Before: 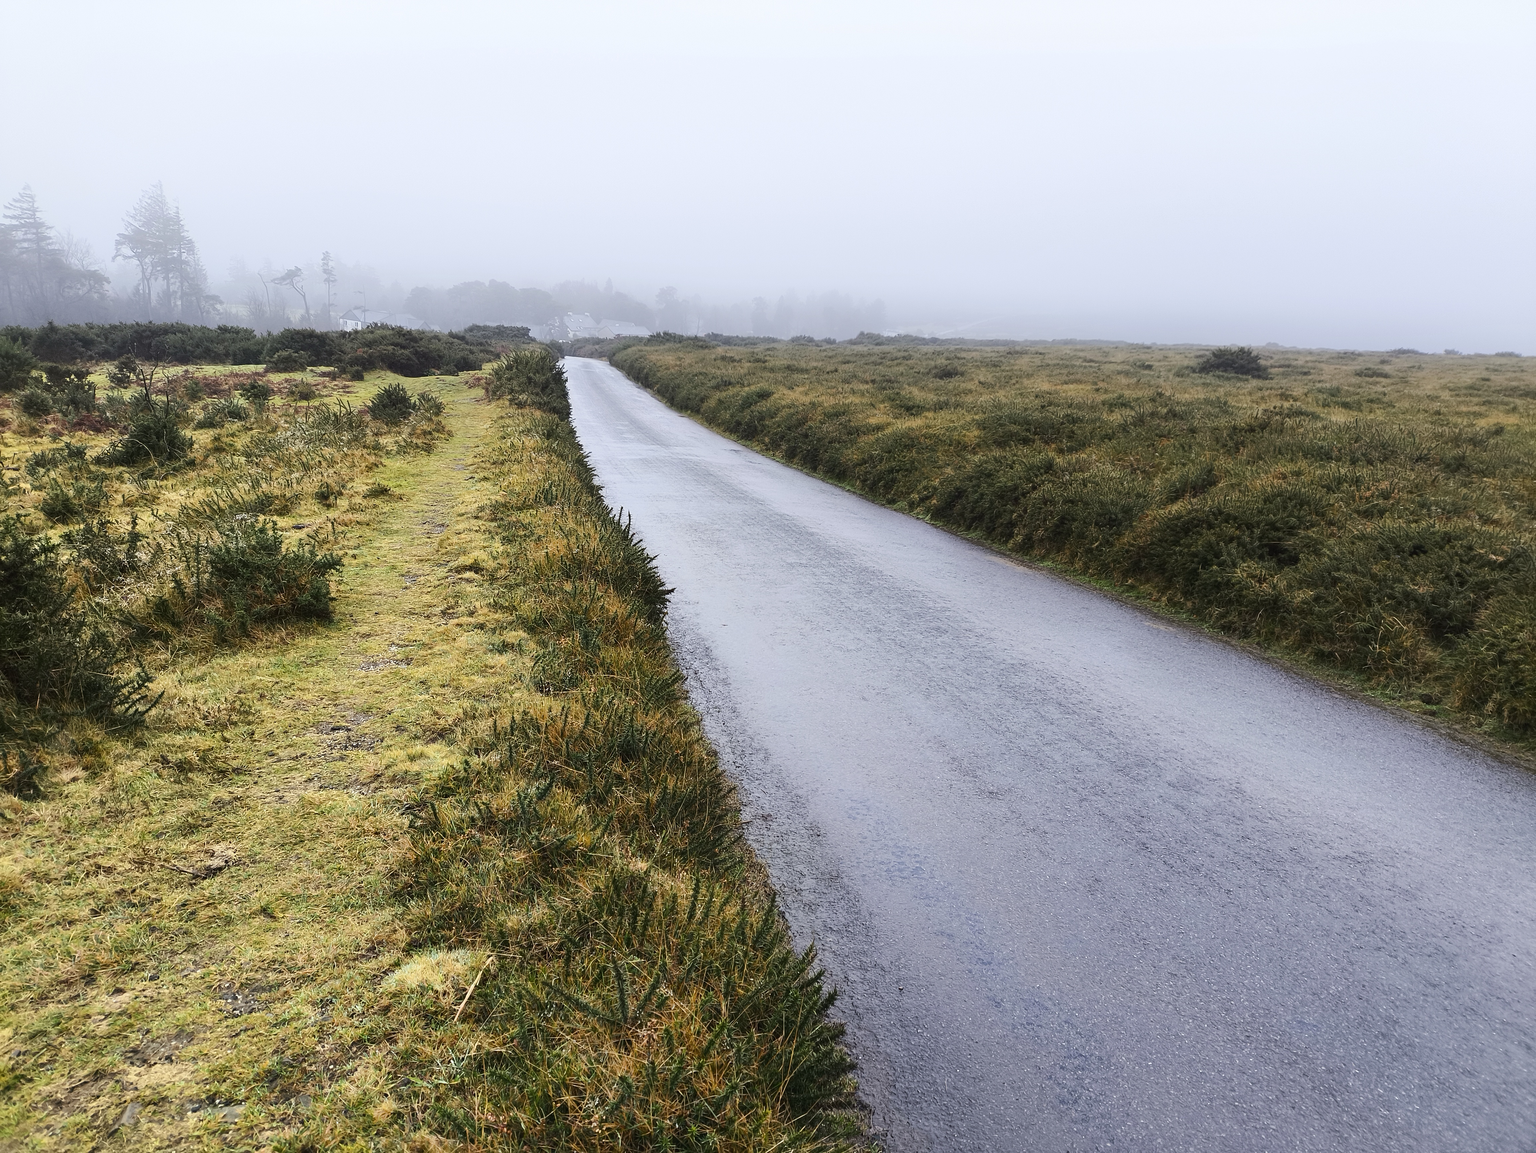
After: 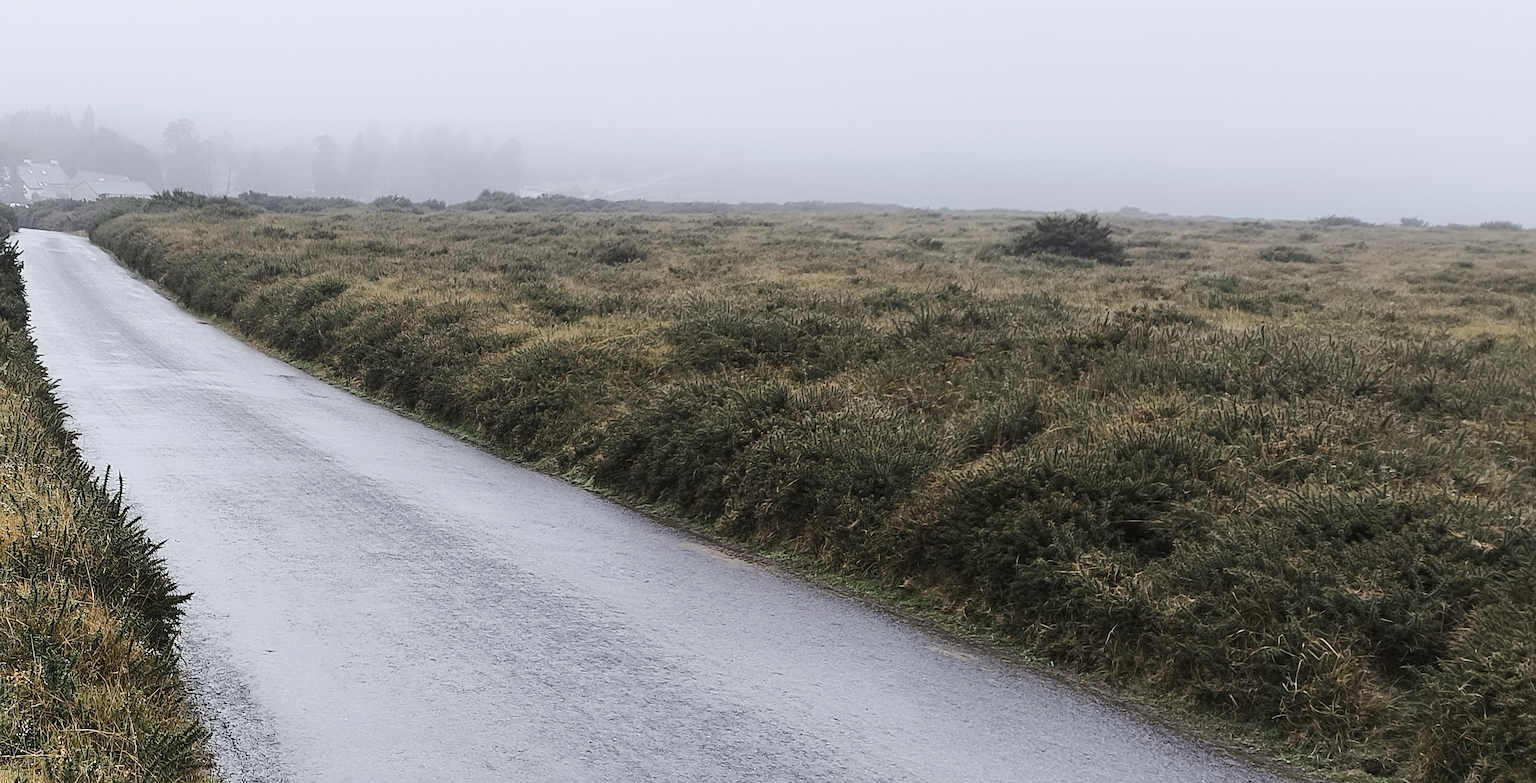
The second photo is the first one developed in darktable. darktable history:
sharpen: amount 0.2
color correction: saturation 0.57
crop: left 36.005%, top 18.293%, right 0.31%, bottom 38.444%
